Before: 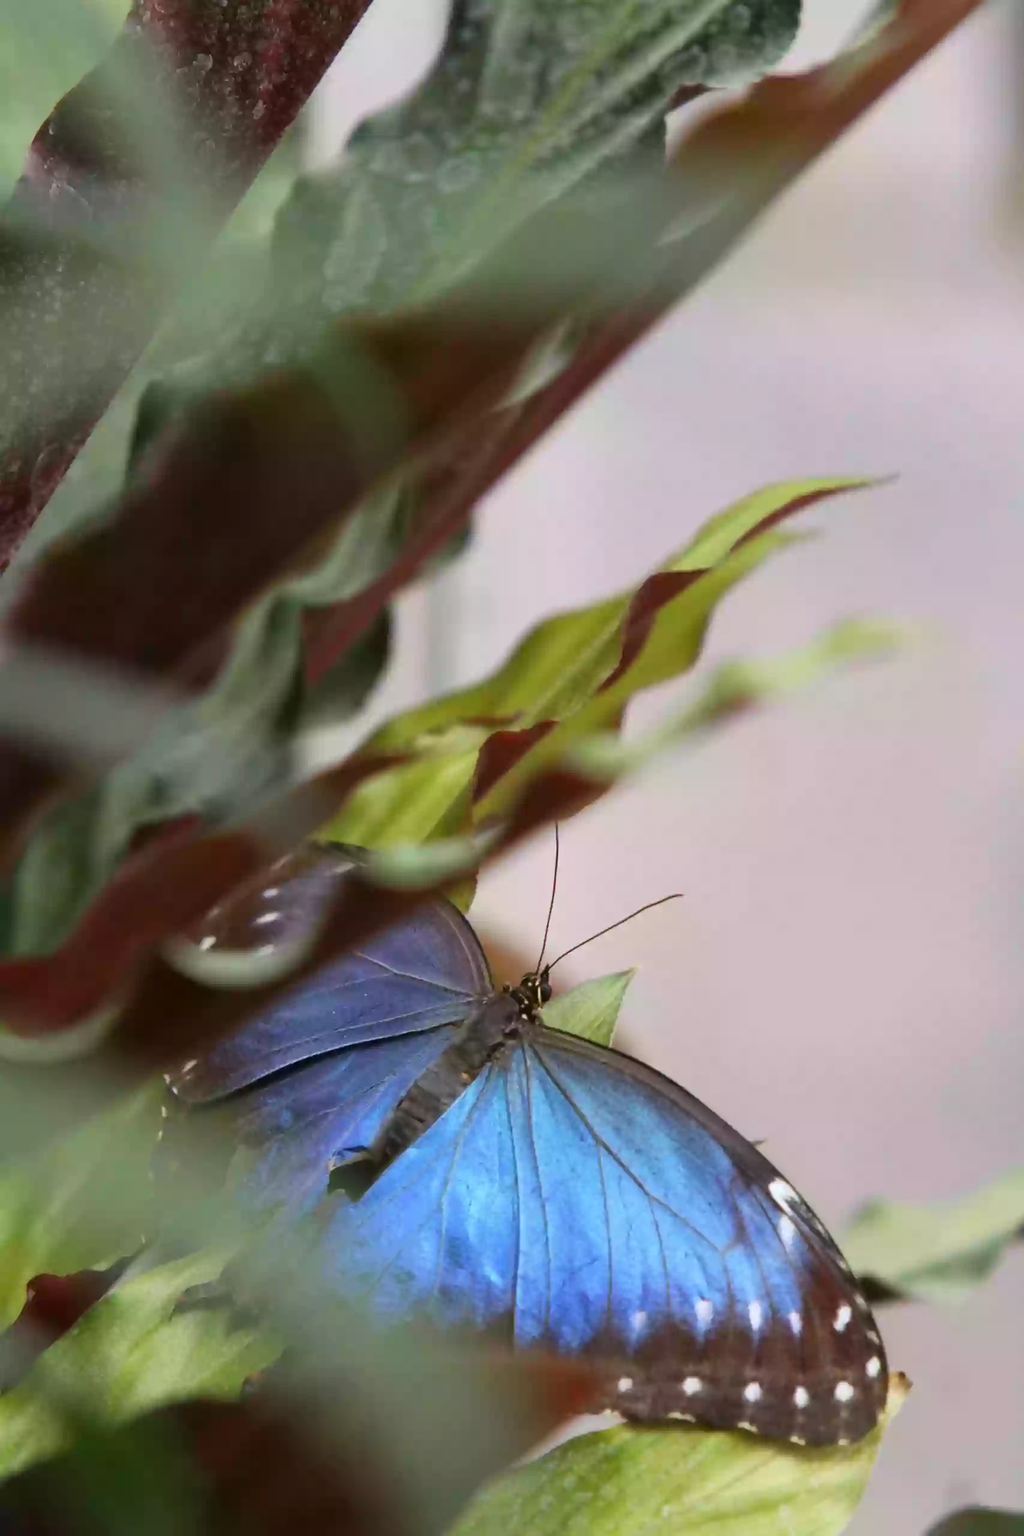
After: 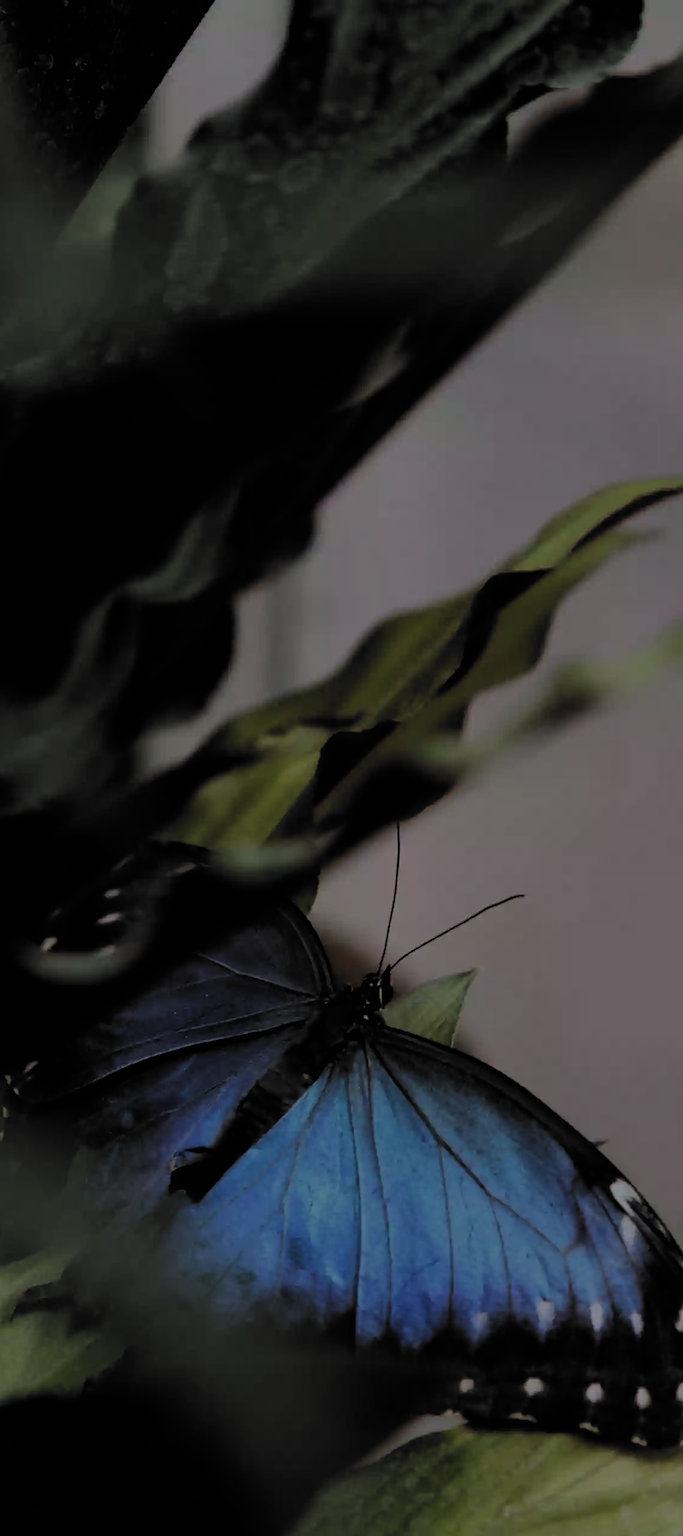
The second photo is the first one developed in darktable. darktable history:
exposure: exposure -1.963 EV, compensate exposure bias true, compensate highlight preservation false
crop and rotate: left 15.539%, right 17.692%
filmic rgb: black relative exposure -5.13 EV, white relative exposure 3.95 EV, hardness 2.89, contrast 1.3, highlights saturation mix -29.18%, color science v6 (2022)
